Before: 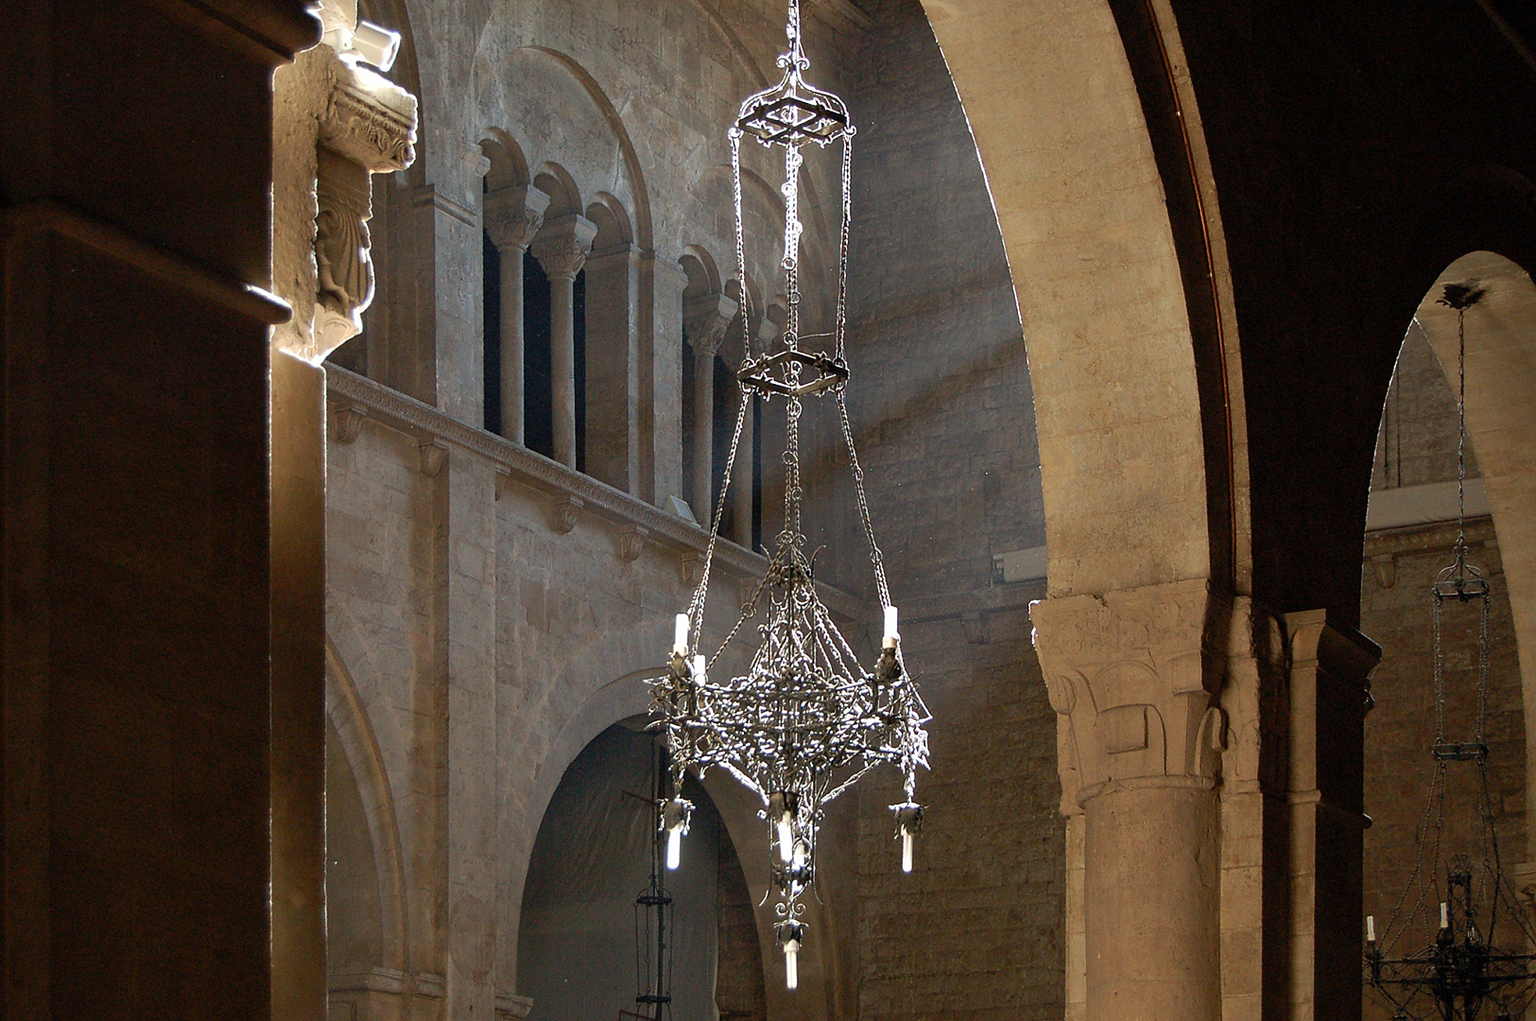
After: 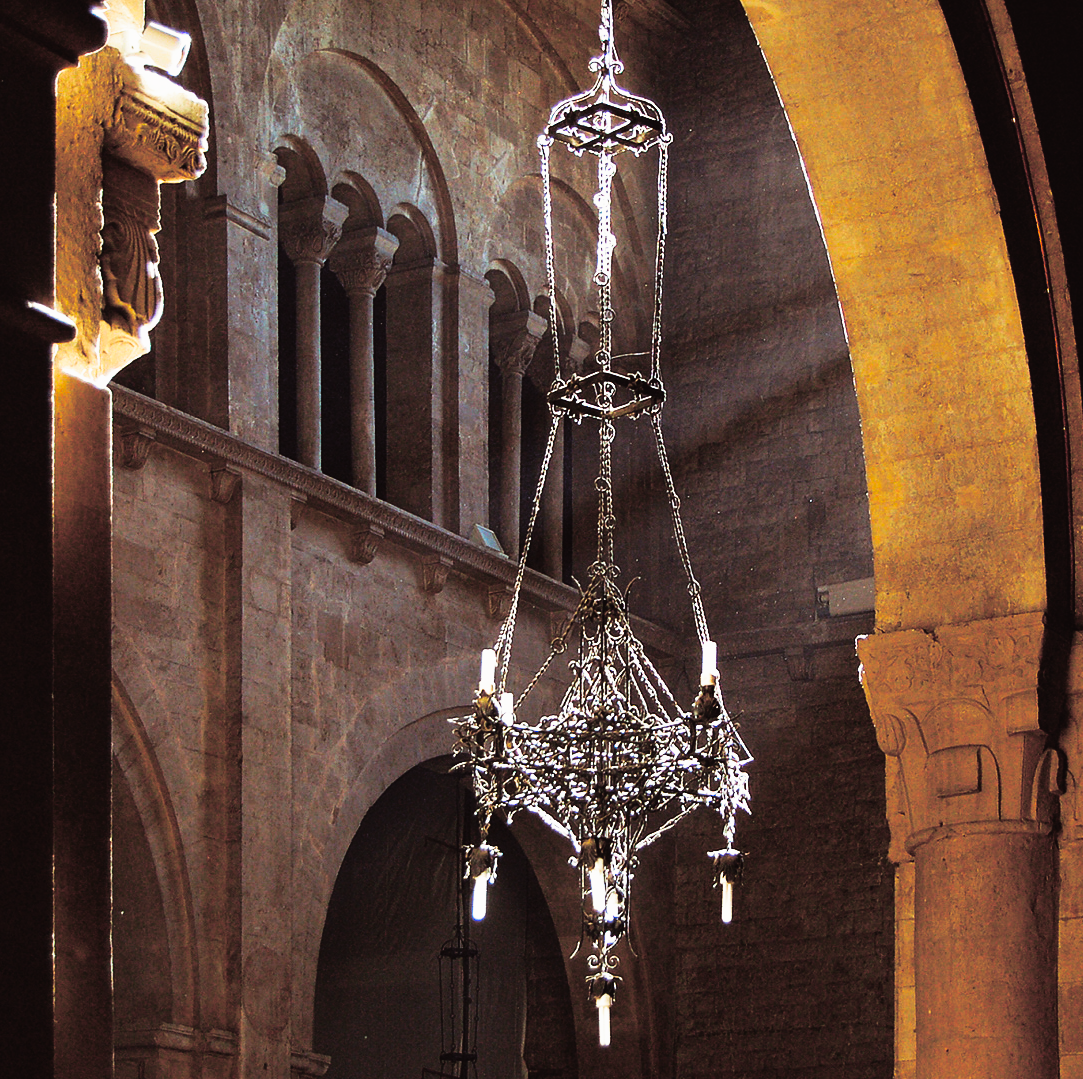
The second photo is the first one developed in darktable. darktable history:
crop and rotate: left 14.436%, right 18.898%
split-toning: shadows › saturation 0.24, highlights › hue 54°, highlights › saturation 0.24
contrast brightness saturation: contrast -0.19, saturation 0.19
tone curve: curves: ch0 [(0, 0) (0.003, 0.003) (0.011, 0.006) (0.025, 0.01) (0.044, 0.015) (0.069, 0.02) (0.1, 0.027) (0.136, 0.036) (0.177, 0.05) (0.224, 0.07) (0.277, 0.12) (0.335, 0.208) (0.399, 0.334) (0.468, 0.473) (0.543, 0.636) (0.623, 0.795) (0.709, 0.907) (0.801, 0.97) (0.898, 0.989) (1, 1)], preserve colors none
